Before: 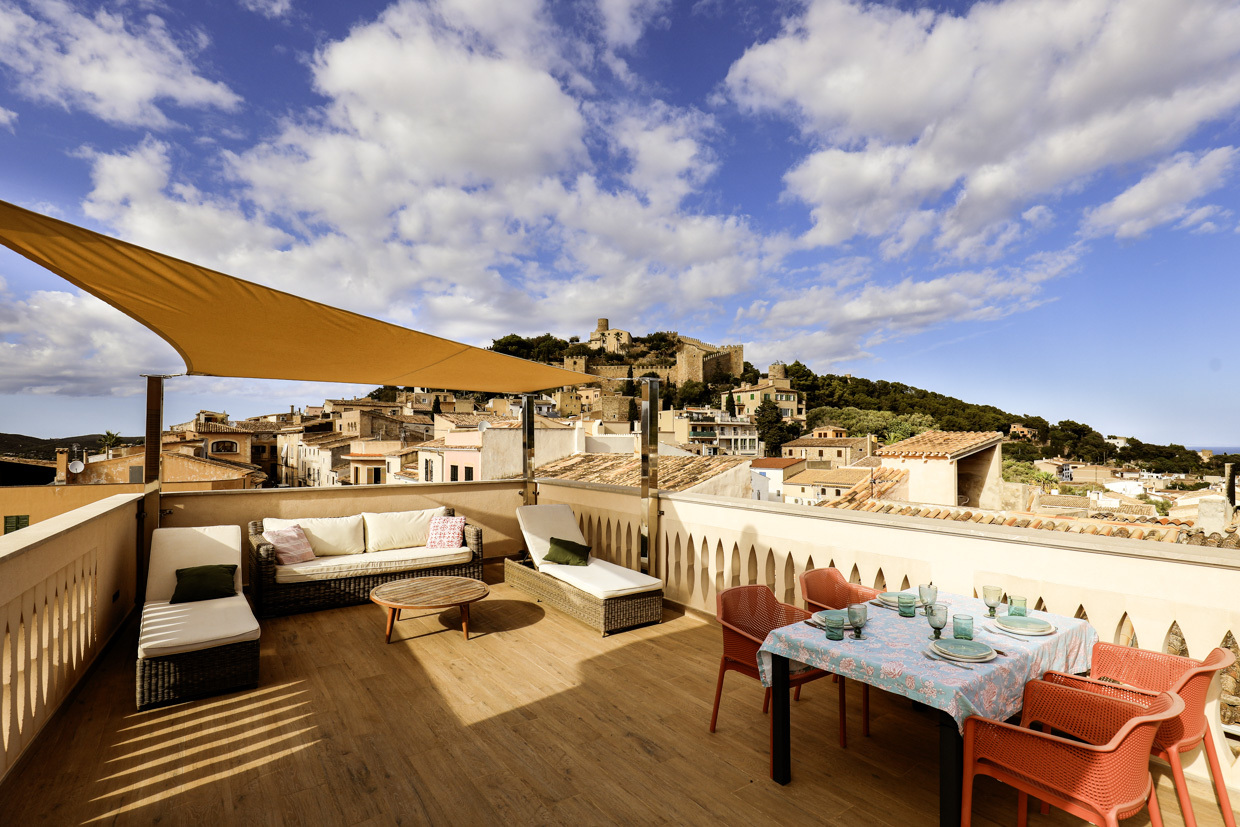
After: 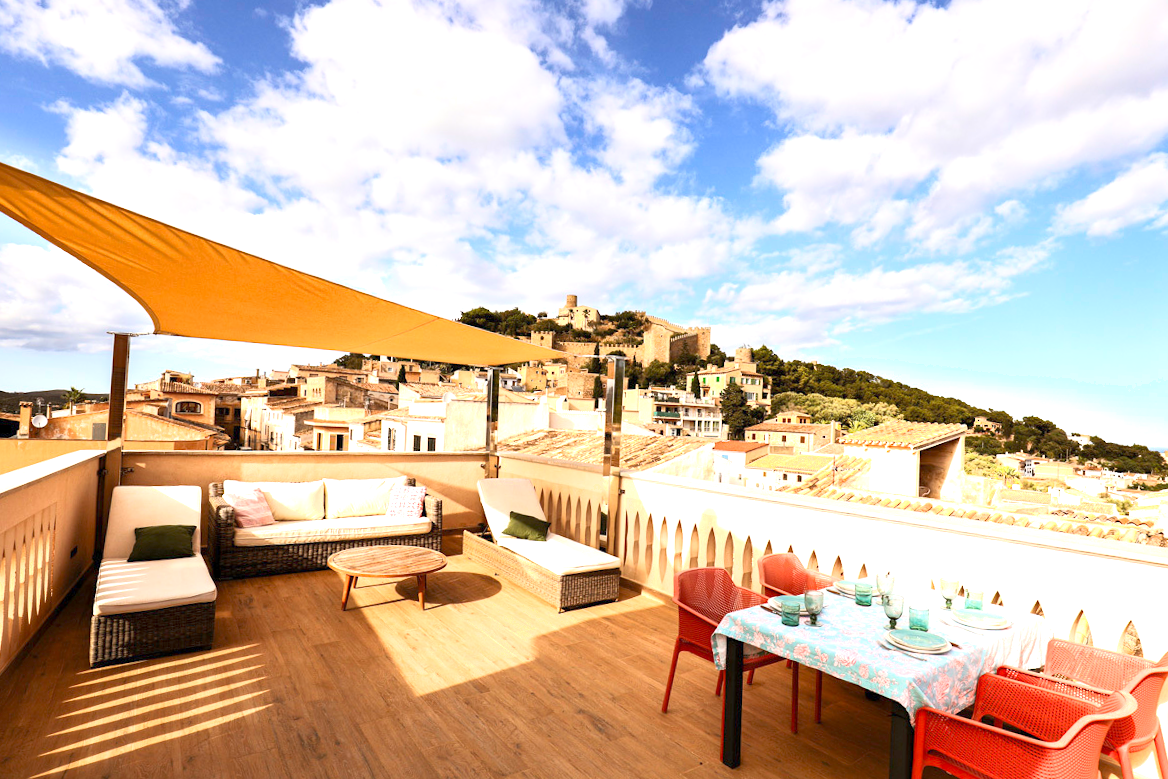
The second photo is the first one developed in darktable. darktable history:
shadows and highlights: shadows 0, highlights 40
exposure: exposure 0.785 EV, compensate highlight preservation false
crop and rotate: angle -2.38°
